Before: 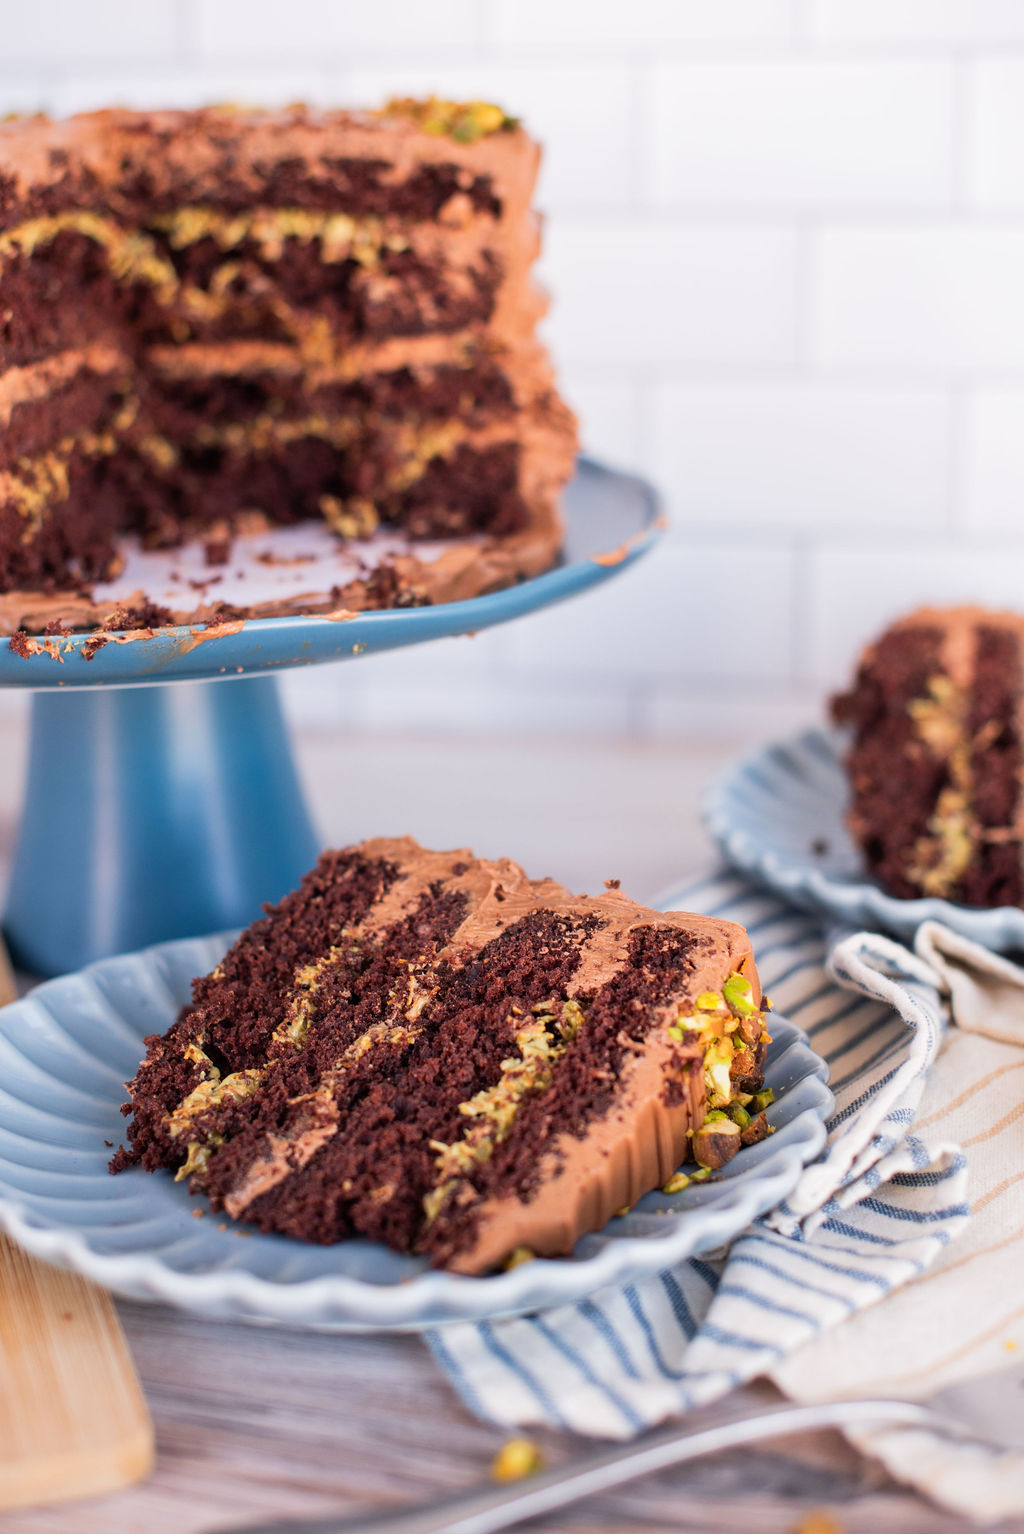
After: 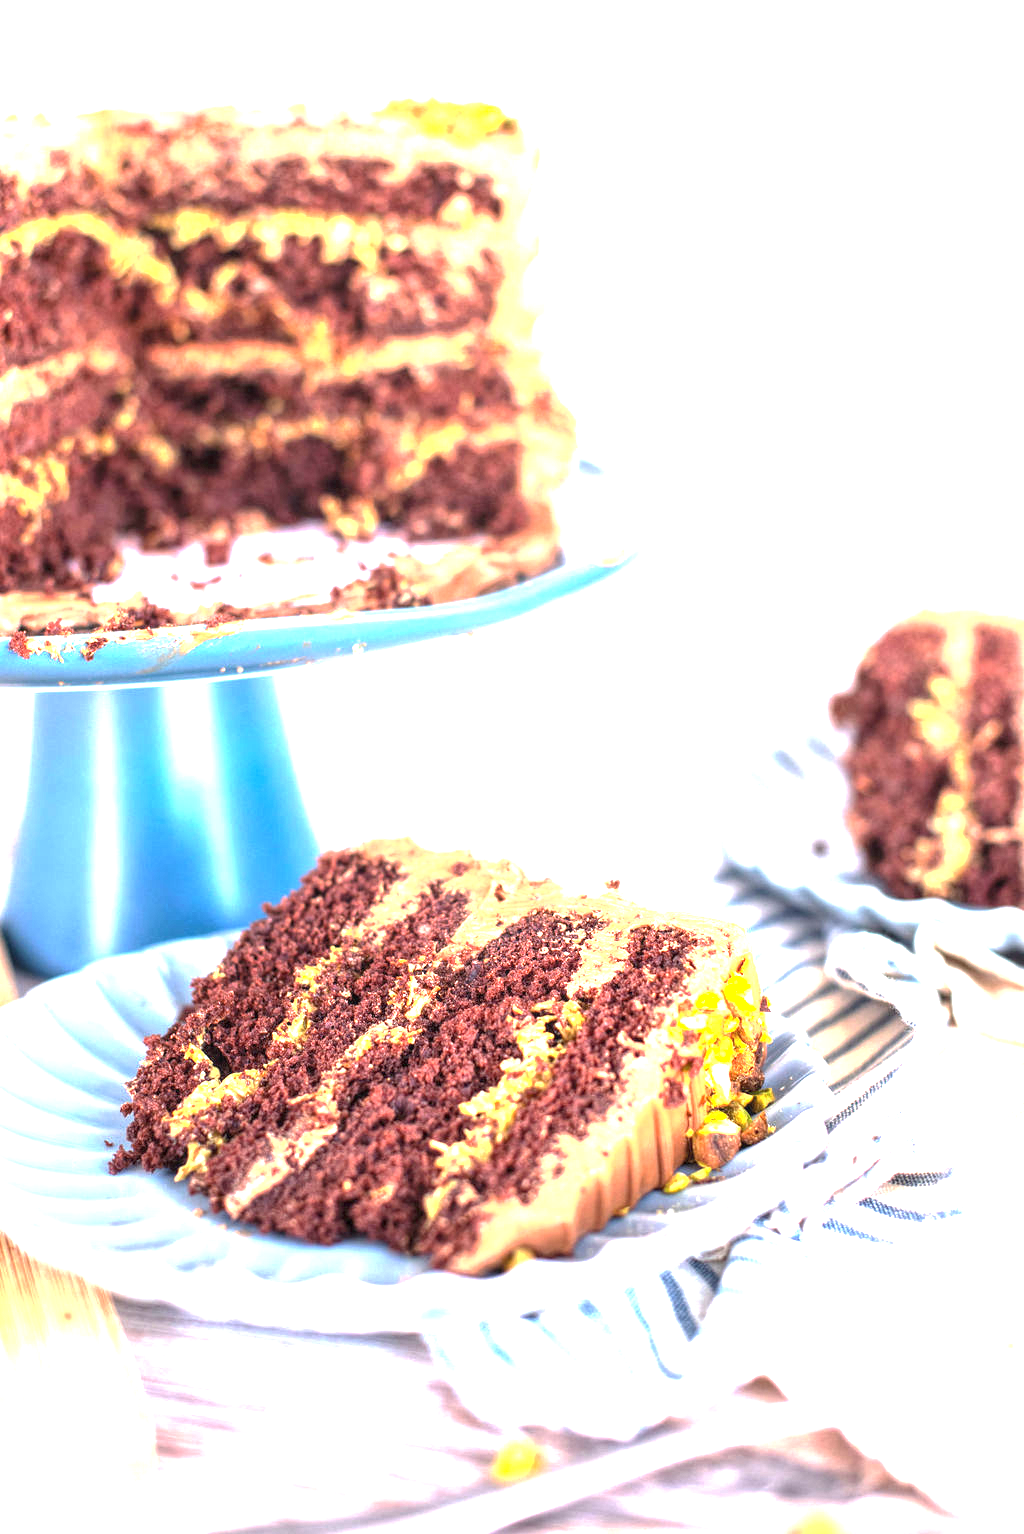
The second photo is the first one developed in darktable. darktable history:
local contrast: highlights 92%, shadows 86%, detail 160%, midtone range 0.2
base curve: curves: ch0 [(0, 0) (0.74, 0.67) (1, 1)], preserve colors none
exposure: exposure 2 EV, compensate exposure bias true, compensate highlight preservation false
